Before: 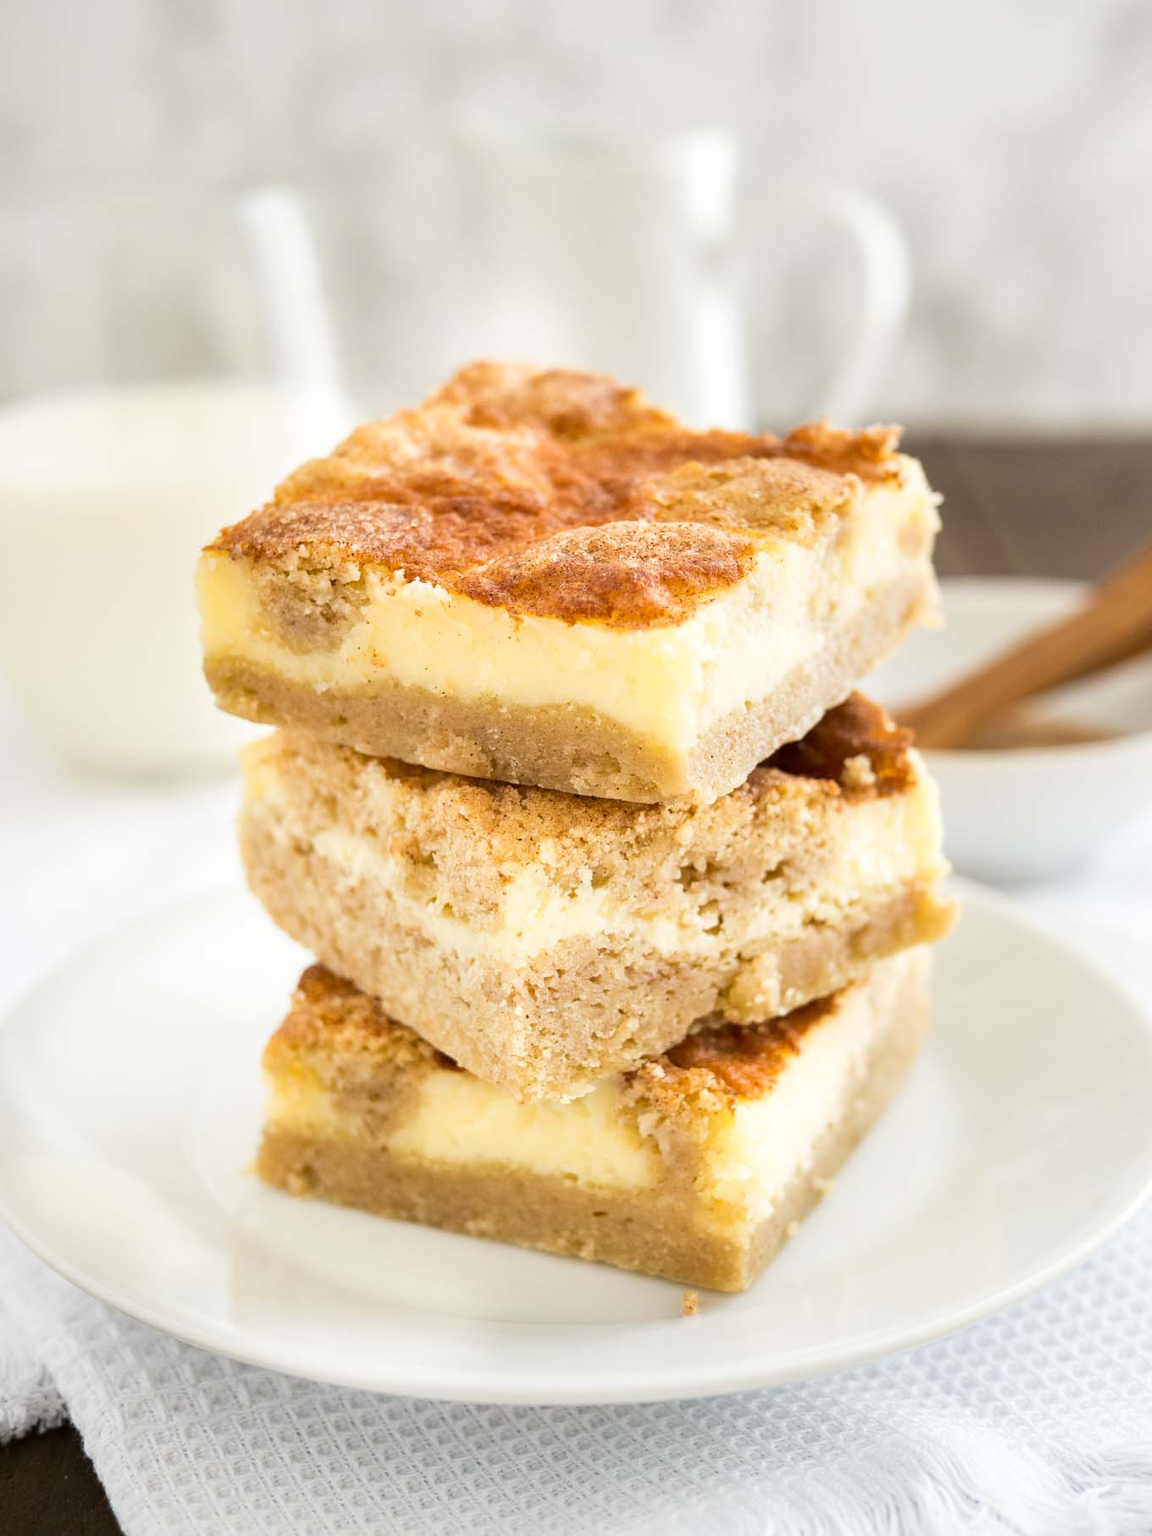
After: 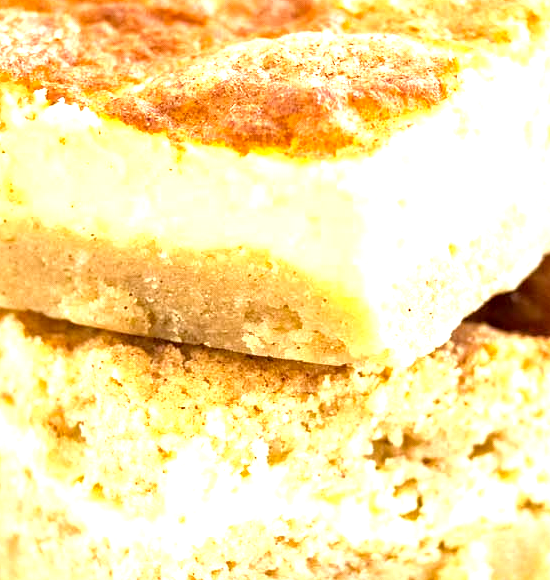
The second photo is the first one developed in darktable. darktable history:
exposure: exposure 1.089 EV, compensate highlight preservation false
crop: left 31.751%, top 32.172%, right 27.8%, bottom 35.83%
haze removal: compatibility mode true, adaptive false
local contrast: mode bilateral grid, contrast 20, coarseness 50, detail 130%, midtone range 0.2
